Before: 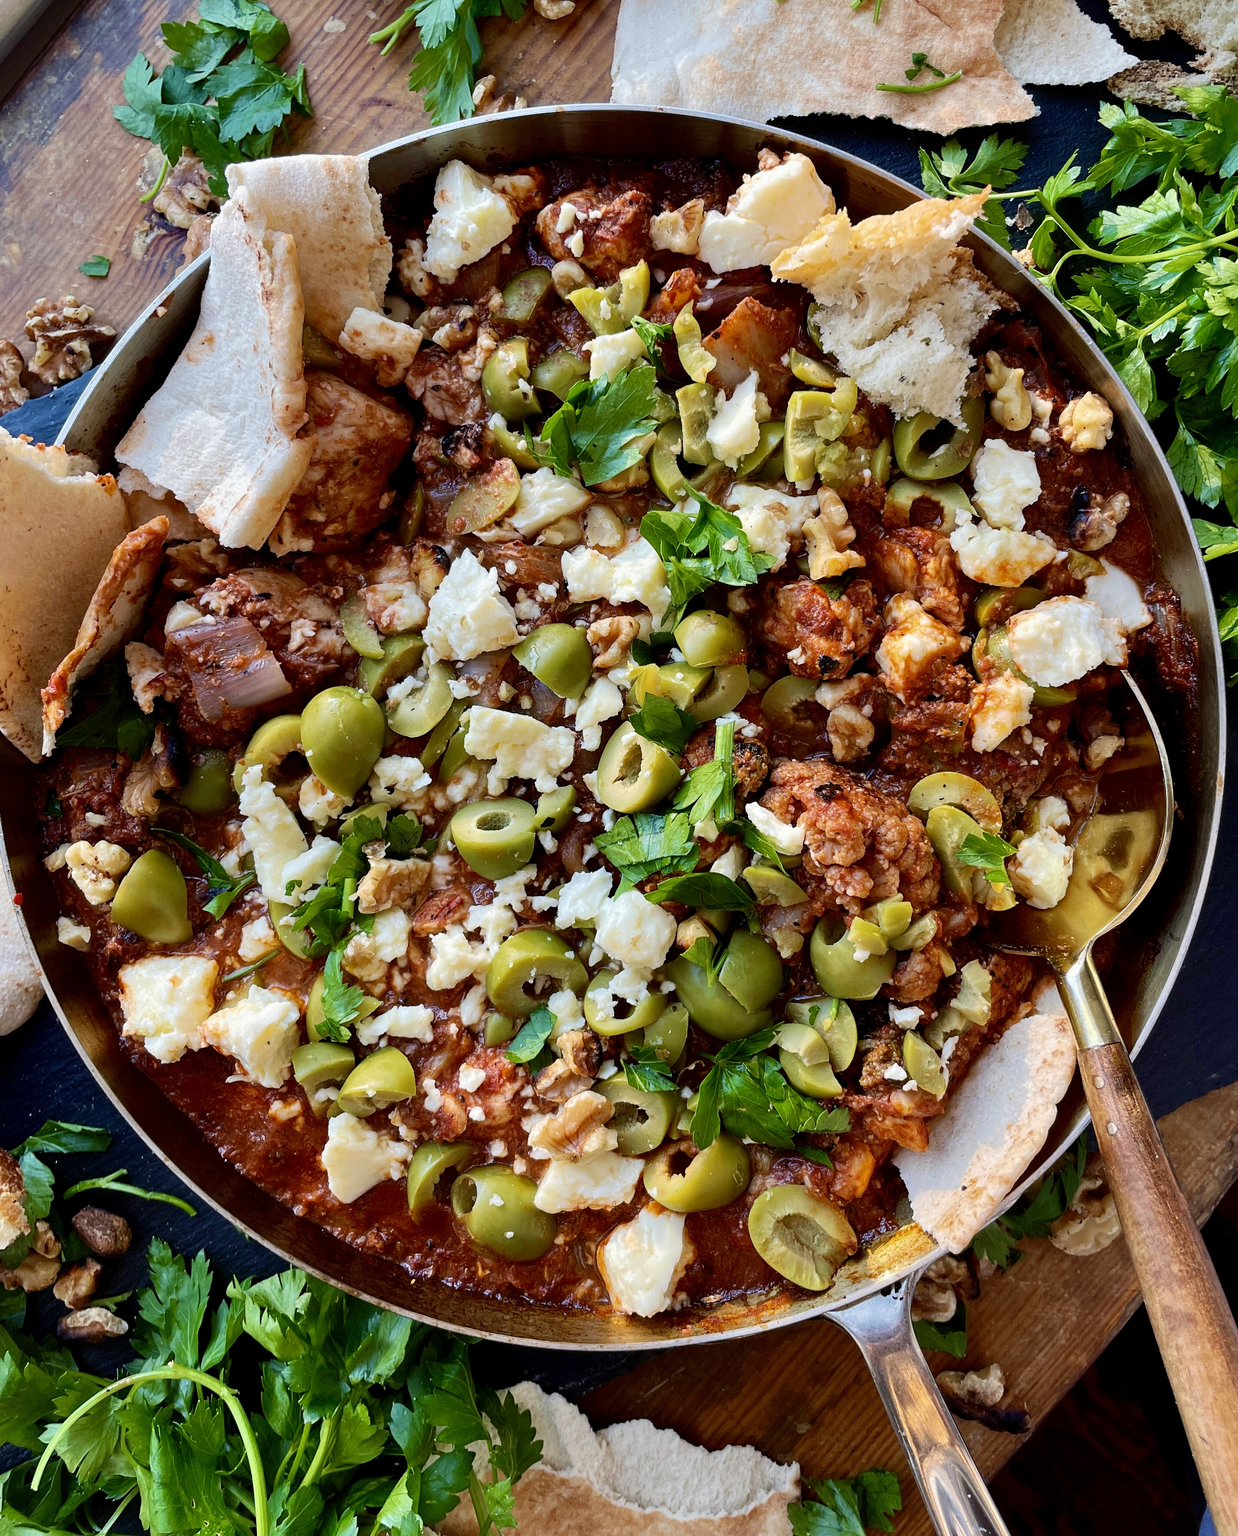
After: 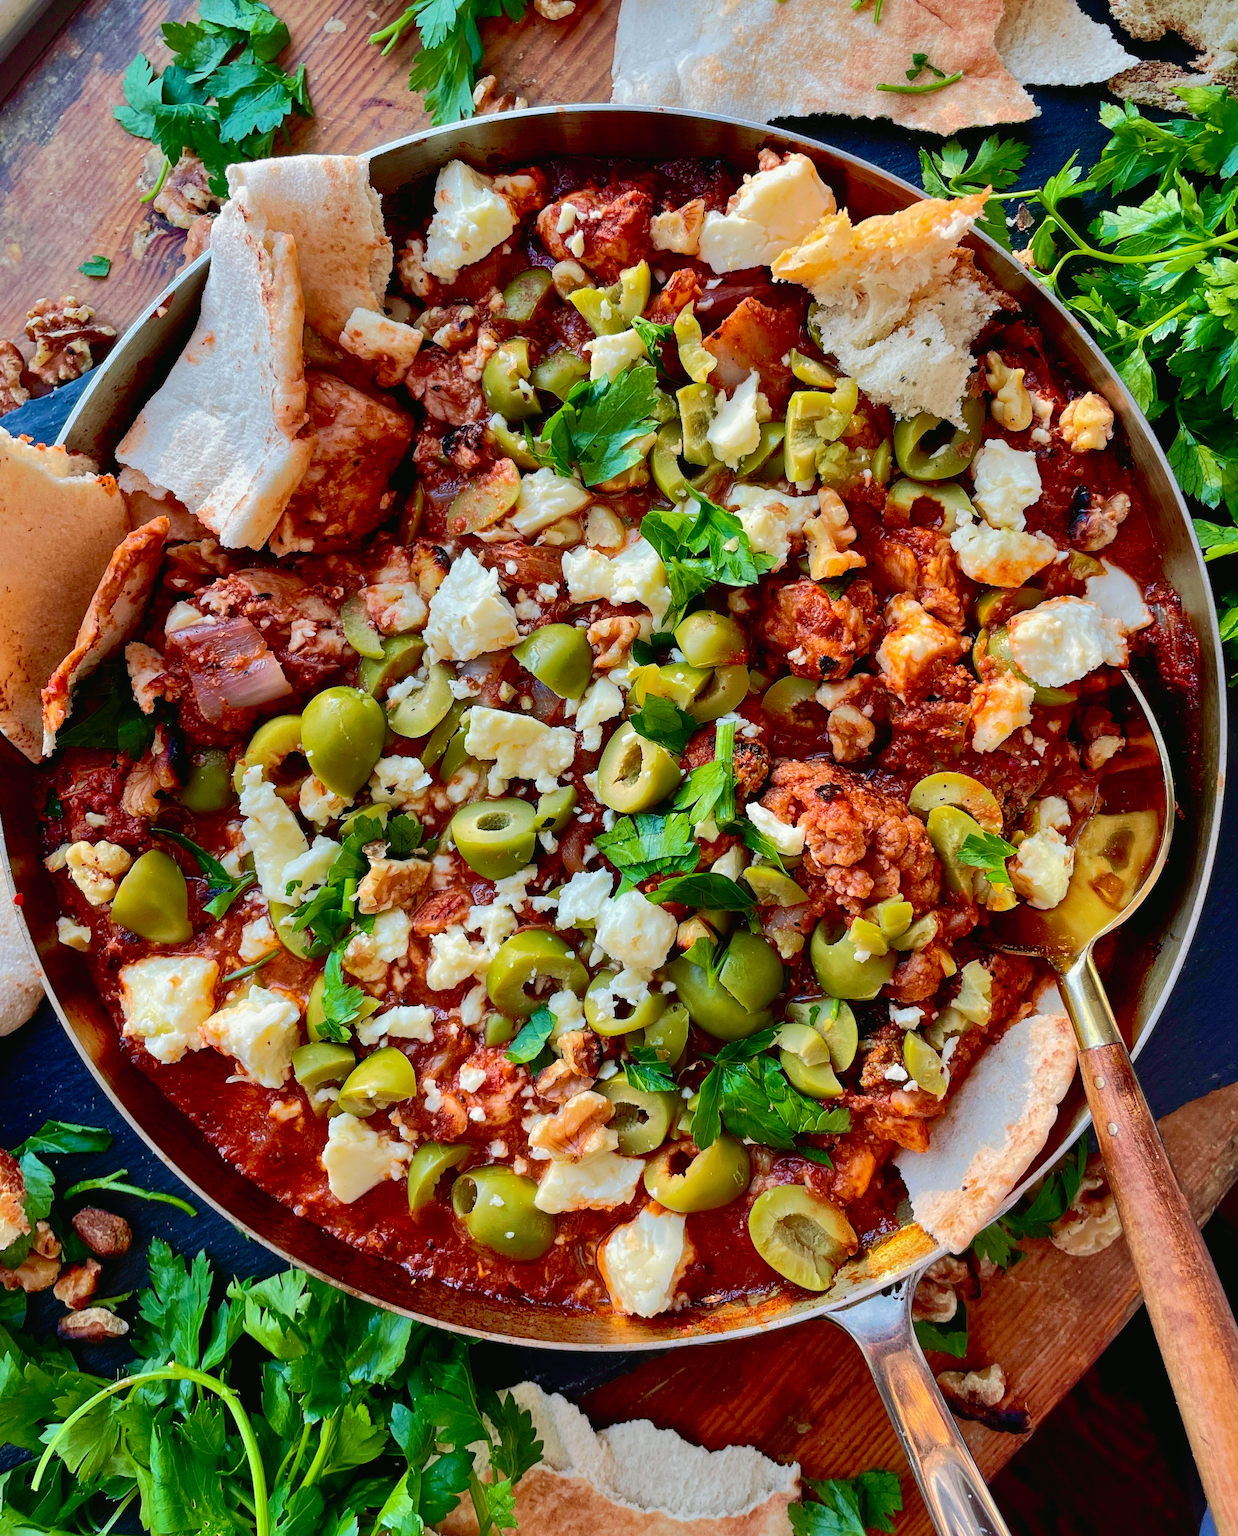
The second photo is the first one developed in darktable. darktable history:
shadows and highlights: on, module defaults
tone curve: curves: ch0 [(0, 0.01) (0.037, 0.032) (0.131, 0.108) (0.275, 0.256) (0.483, 0.512) (0.61, 0.665) (0.696, 0.742) (0.792, 0.819) (0.911, 0.925) (0.997, 0.995)]; ch1 [(0, 0) (0.308, 0.29) (0.425, 0.411) (0.492, 0.488) (0.505, 0.503) (0.527, 0.531) (0.568, 0.594) (0.683, 0.702) (0.746, 0.77) (1, 1)]; ch2 [(0, 0) (0.246, 0.233) (0.36, 0.352) (0.415, 0.415) (0.485, 0.487) (0.502, 0.504) (0.525, 0.523) (0.539, 0.553) (0.587, 0.594) (0.636, 0.652) (0.711, 0.729) (0.845, 0.855) (0.998, 0.977)], color space Lab, independent channels, preserve colors none
